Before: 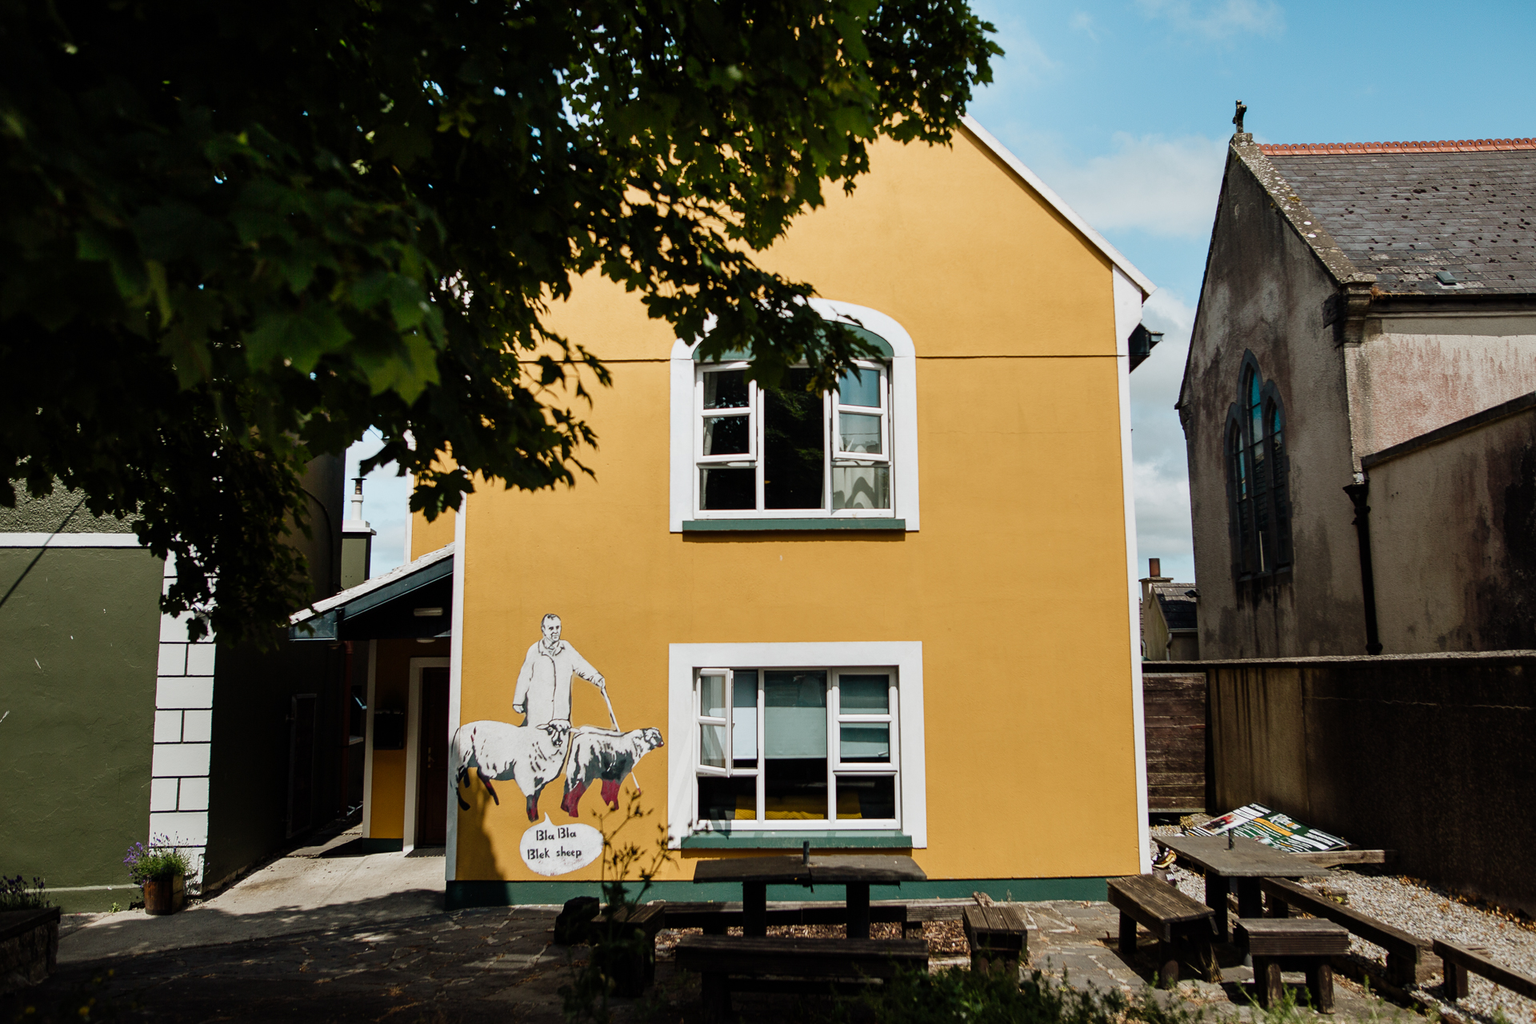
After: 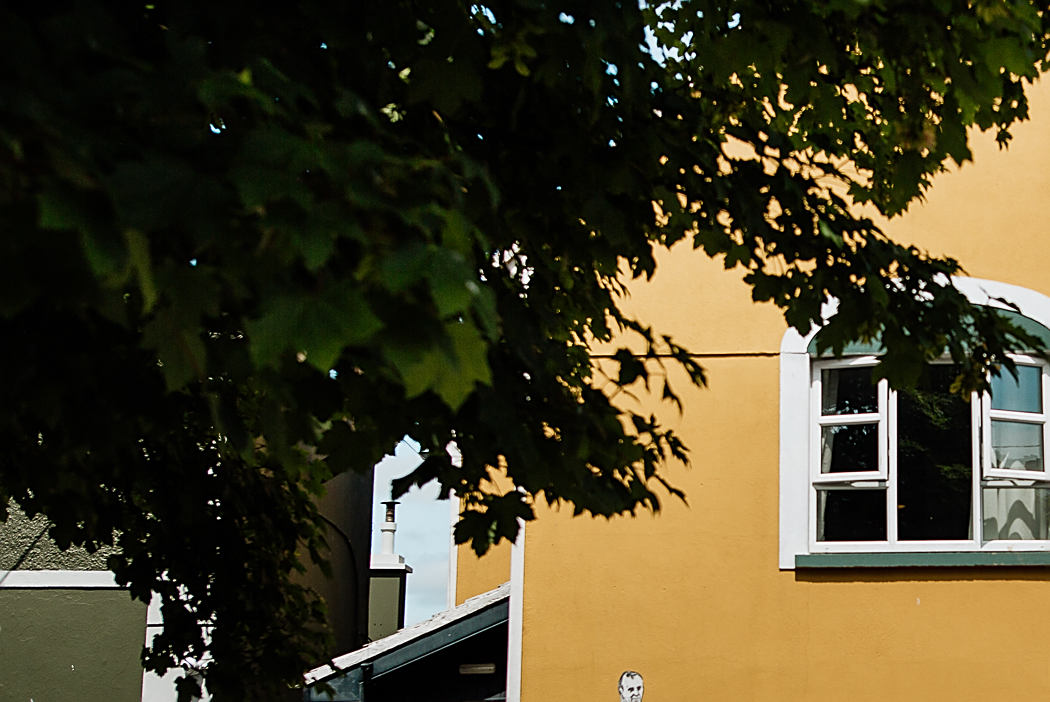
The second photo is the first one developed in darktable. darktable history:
crop and rotate: left 3.047%, top 7.509%, right 42.236%, bottom 37.598%
sharpen: on, module defaults
